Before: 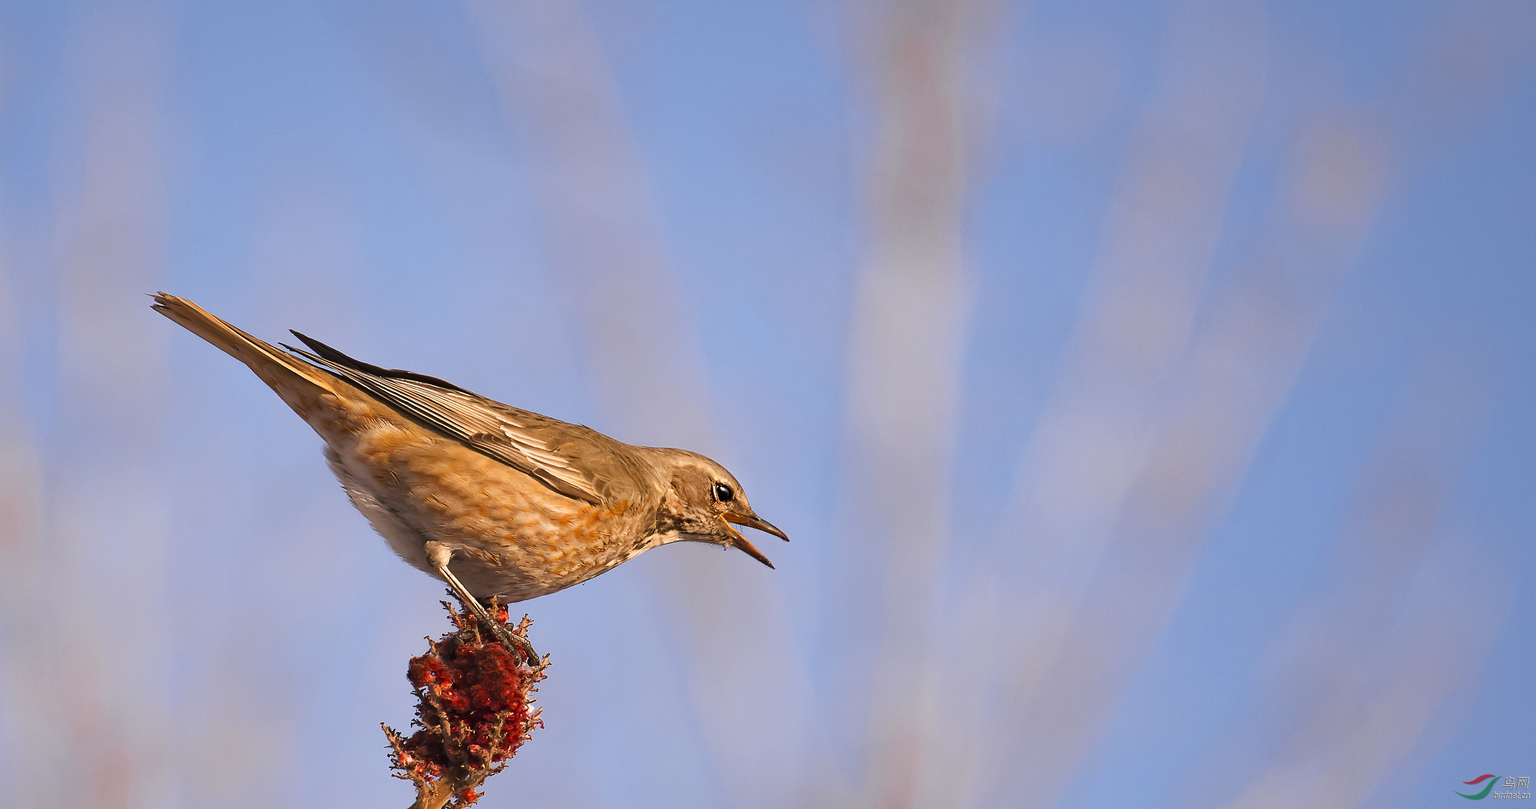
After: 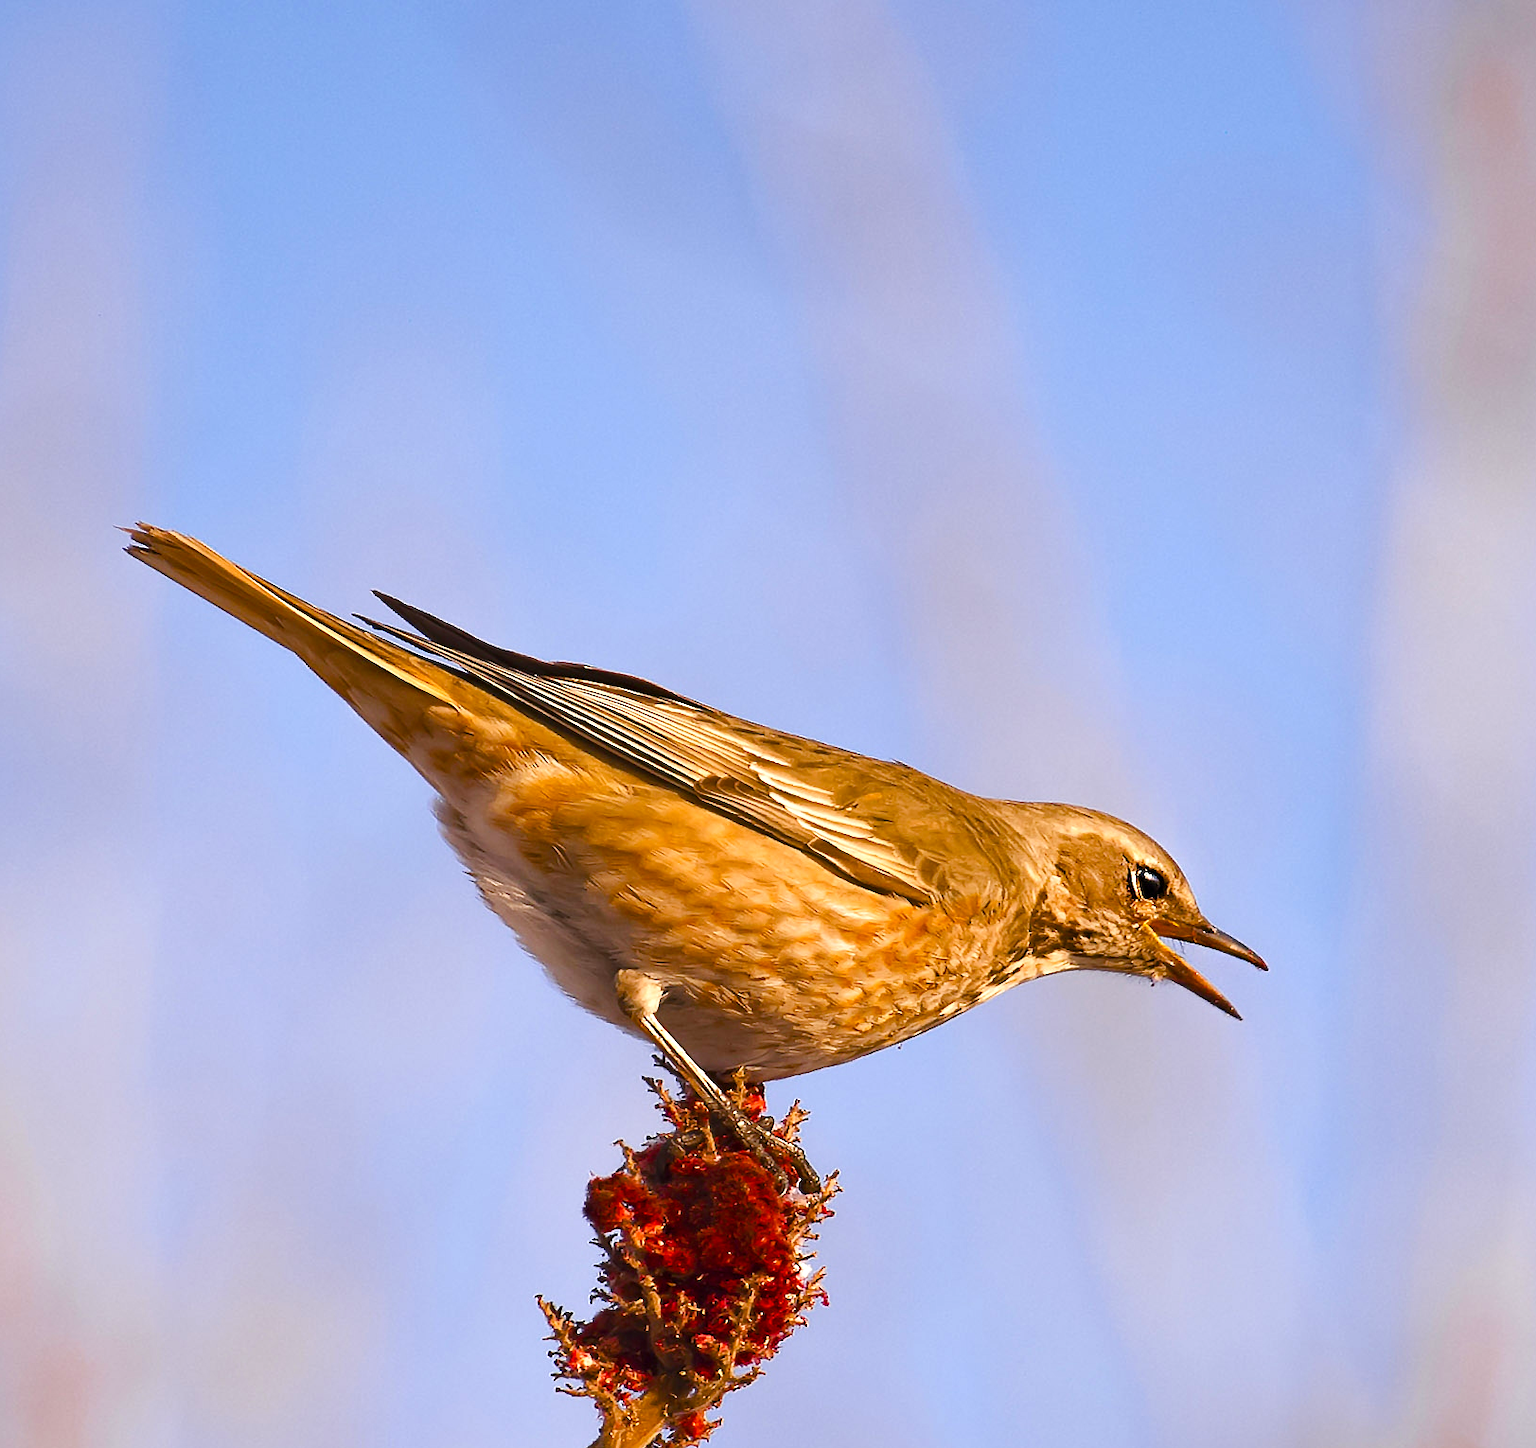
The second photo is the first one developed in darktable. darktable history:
color balance rgb: perceptual saturation grading › global saturation 43.753%, perceptual saturation grading › highlights -50.057%, perceptual saturation grading › shadows 30.546%, perceptual brilliance grading › global brilliance 11.355%, global vibrance 20%
crop: left 5.304%, right 38.862%
